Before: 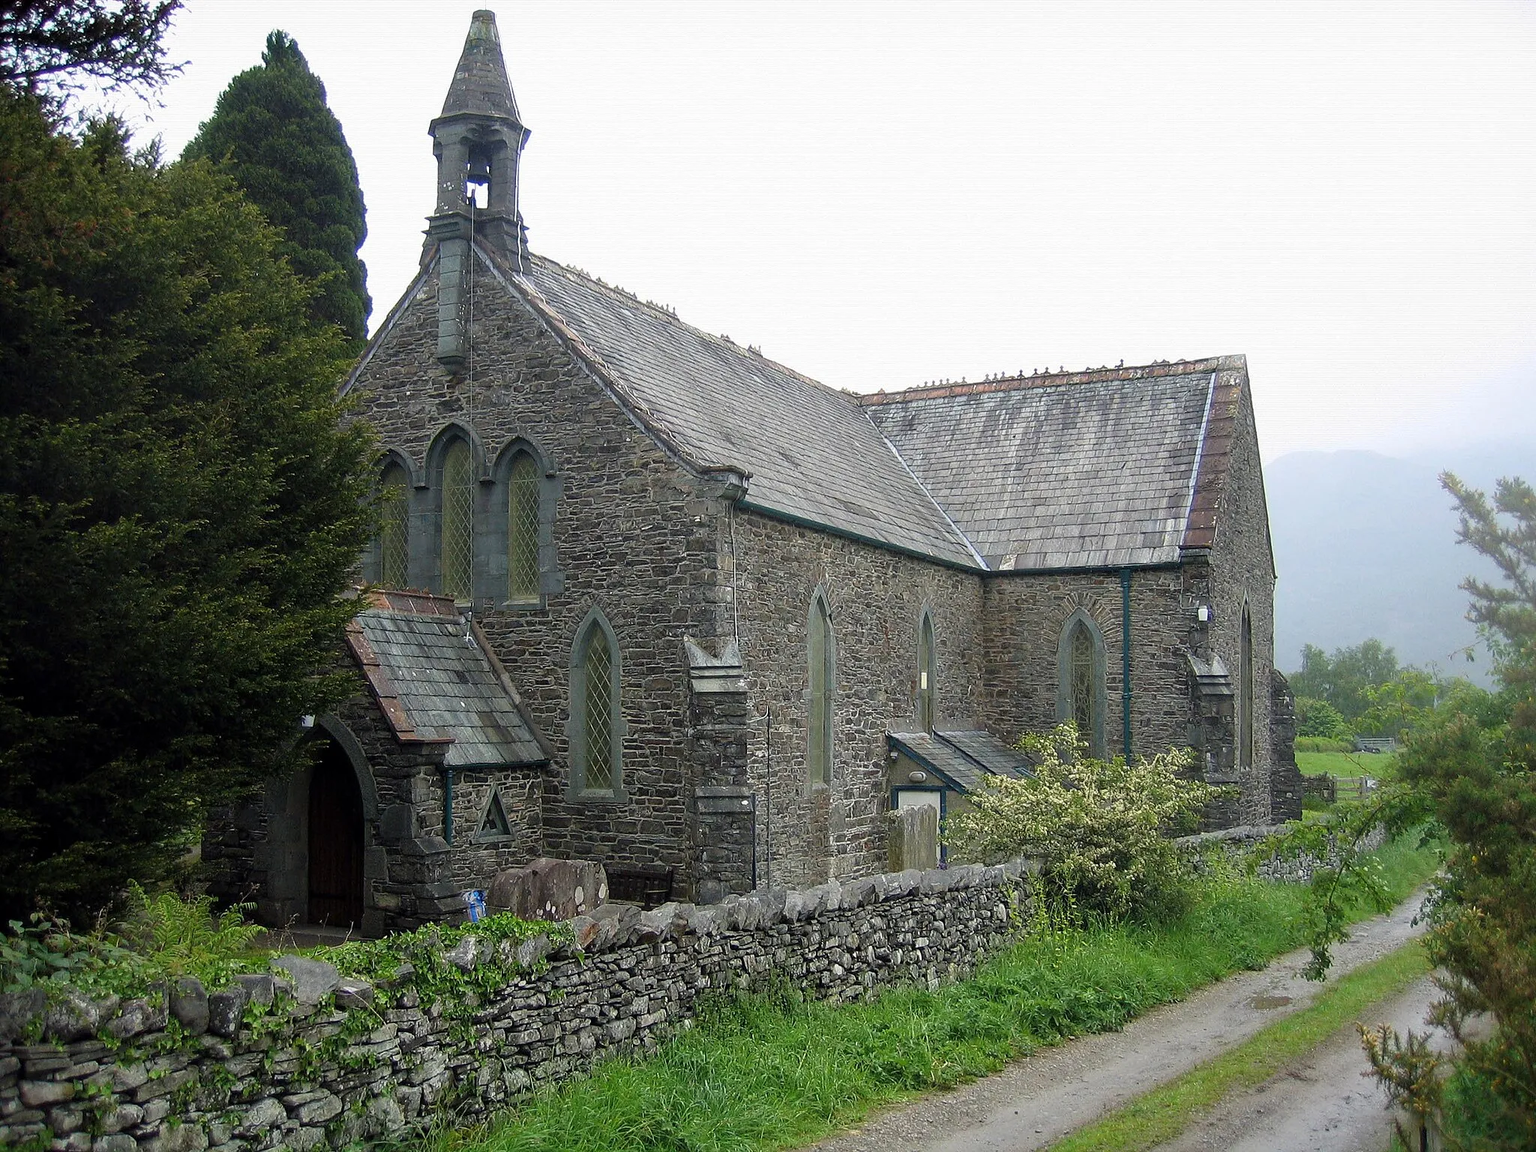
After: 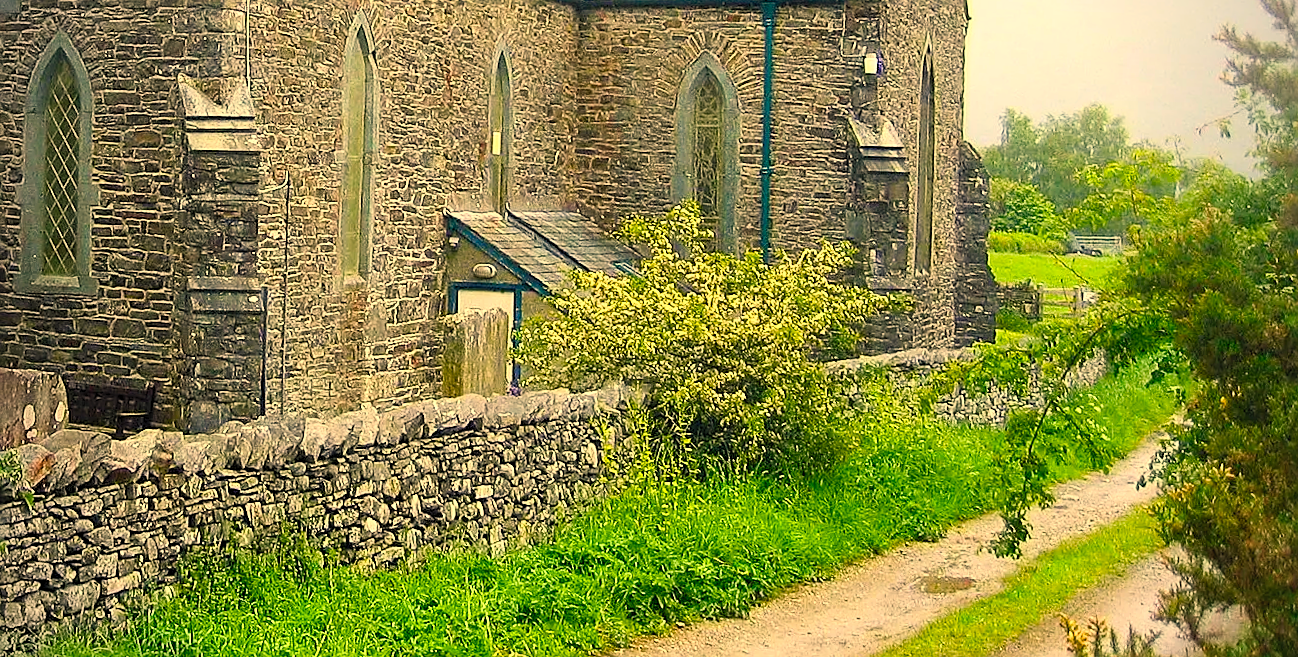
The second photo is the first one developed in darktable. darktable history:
vignetting: fall-off radius 60.65%
rotate and perspective: rotation 1.57°, crop left 0.018, crop right 0.982, crop top 0.039, crop bottom 0.961
sharpen: on, module defaults
contrast brightness saturation: contrast 0.24, brightness 0.26, saturation 0.39
white balance: red 1.123, blue 0.83
crop and rotate: left 35.509%, top 50.238%, bottom 4.934%
color balance rgb: shadows lift › chroma 4.21%, shadows lift › hue 252.22°, highlights gain › chroma 1.36%, highlights gain › hue 50.24°, perceptual saturation grading › mid-tones 6.33%, perceptual saturation grading › shadows 72.44%, perceptual brilliance grading › highlights 11.59%, contrast 5.05%
